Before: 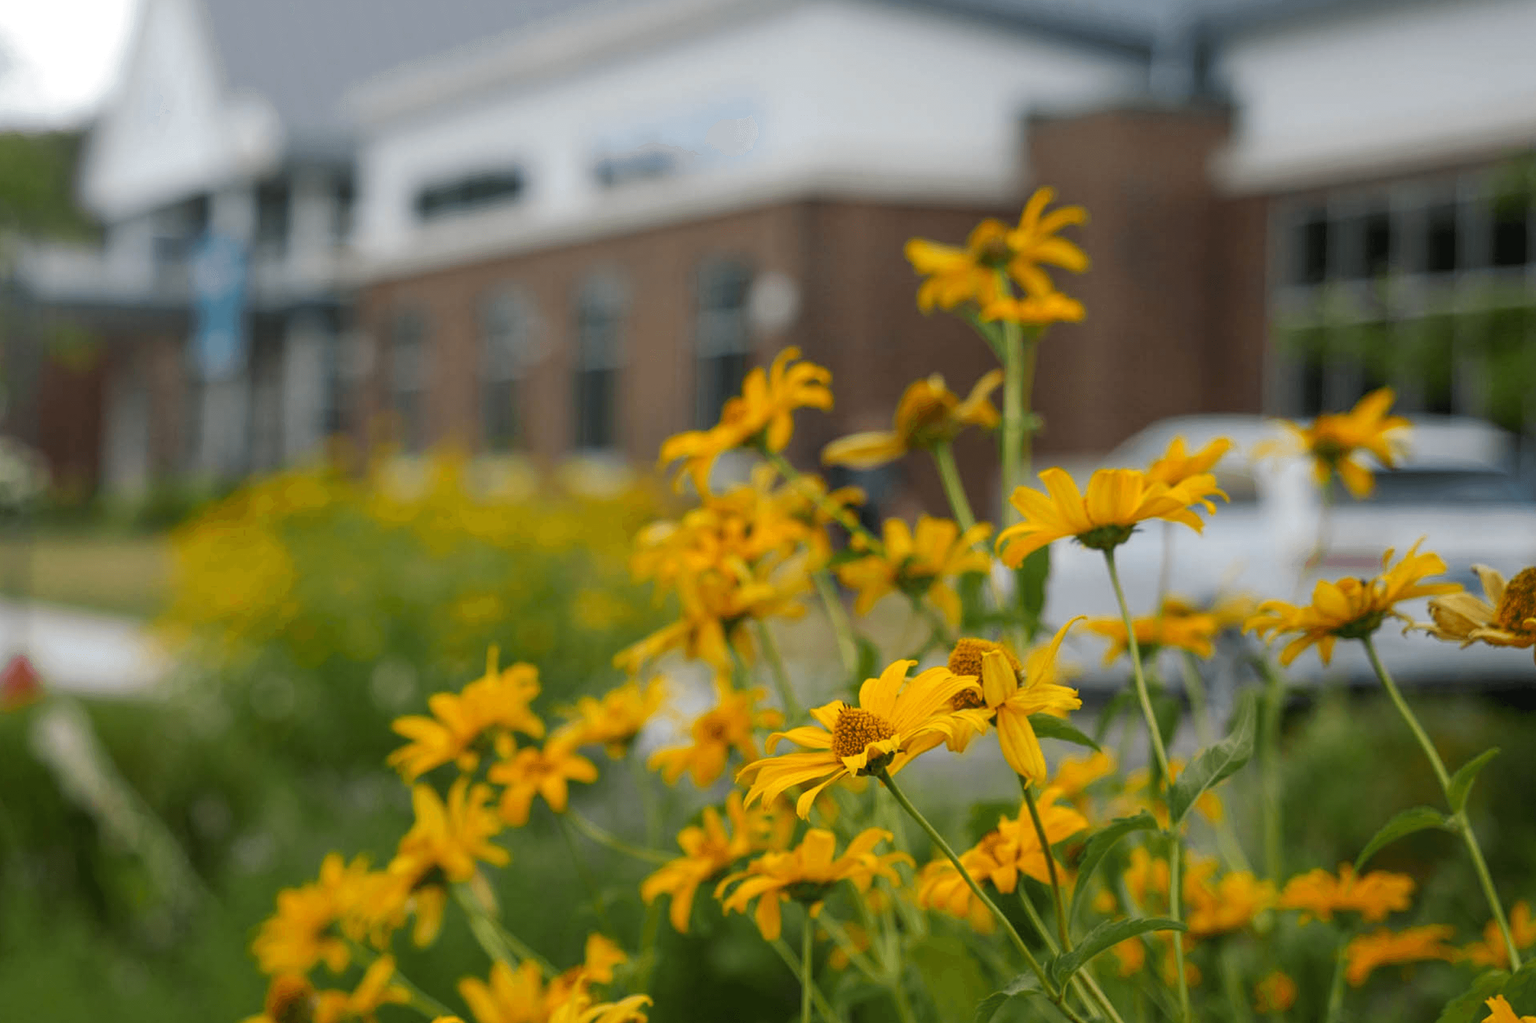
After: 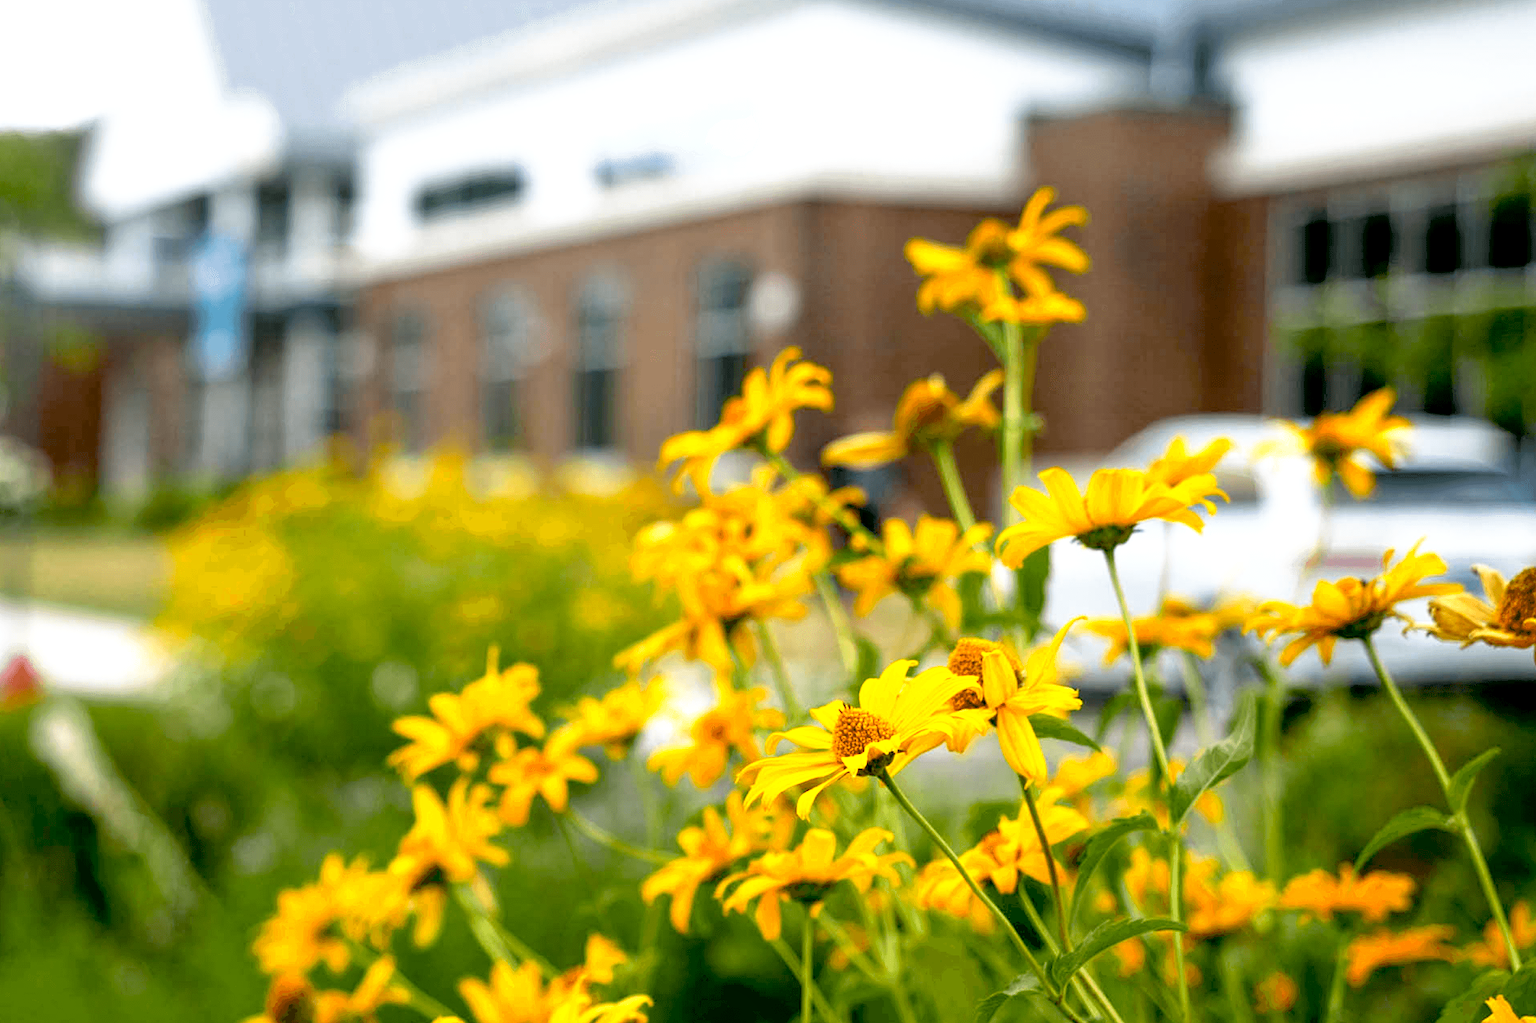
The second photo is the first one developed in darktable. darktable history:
exposure: black level correction 0.01, exposure 1 EV, compensate highlight preservation false
tone equalizer: on, module defaults
base curve: curves: ch0 [(0.017, 0) (0.425, 0.441) (0.844, 0.933) (1, 1)], preserve colors none
